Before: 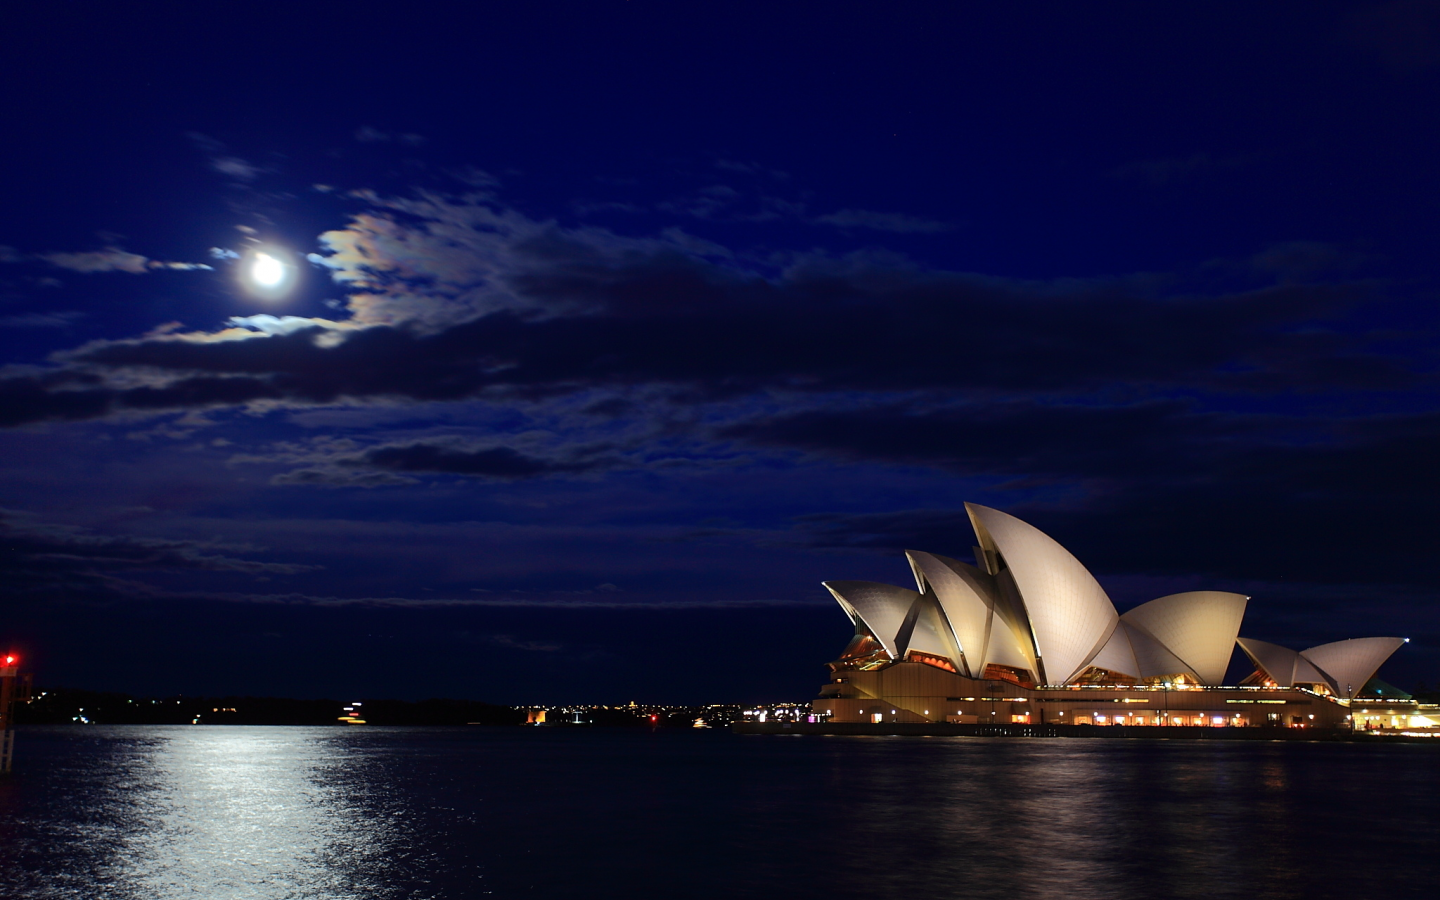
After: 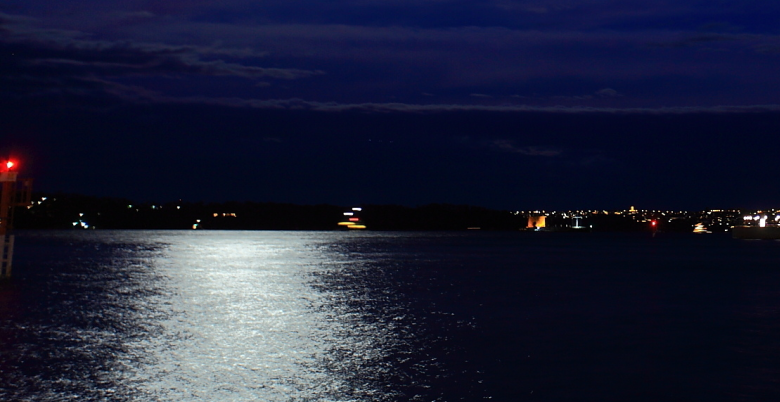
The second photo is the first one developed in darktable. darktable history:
crop and rotate: top 55.054%, right 45.805%, bottom 0.215%
